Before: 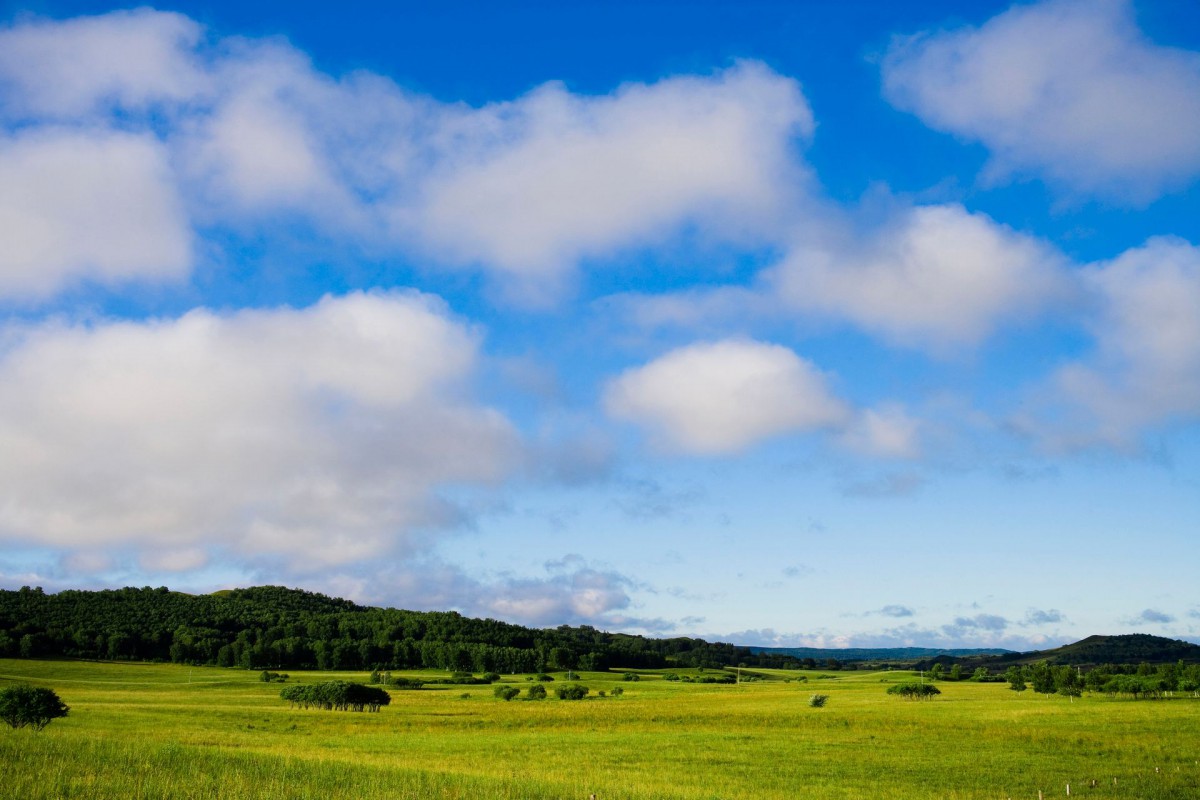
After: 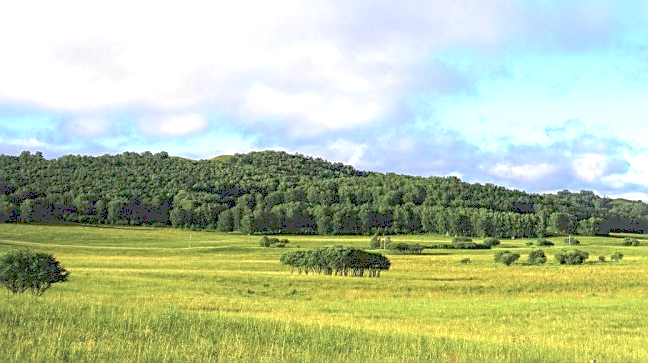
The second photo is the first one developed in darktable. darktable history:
sharpen: on, module defaults
crop and rotate: top 54.448%, right 45.969%, bottom 0.145%
shadows and highlights: radius 93.43, shadows -15.45, white point adjustment 0.18, highlights 31.57, compress 48.27%, soften with gaussian
exposure: exposure 0.997 EV, compensate highlight preservation false
local contrast: highlights 4%, shadows 5%, detail 133%
tone curve: curves: ch0 [(0, 0) (0.003, 0.238) (0.011, 0.238) (0.025, 0.242) (0.044, 0.256) (0.069, 0.277) (0.1, 0.294) (0.136, 0.315) (0.177, 0.345) (0.224, 0.379) (0.277, 0.419) (0.335, 0.463) (0.399, 0.511) (0.468, 0.566) (0.543, 0.627) (0.623, 0.687) (0.709, 0.75) (0.801, 0.824) (0.898, 0.89) (1, 1)], preserve colors none
